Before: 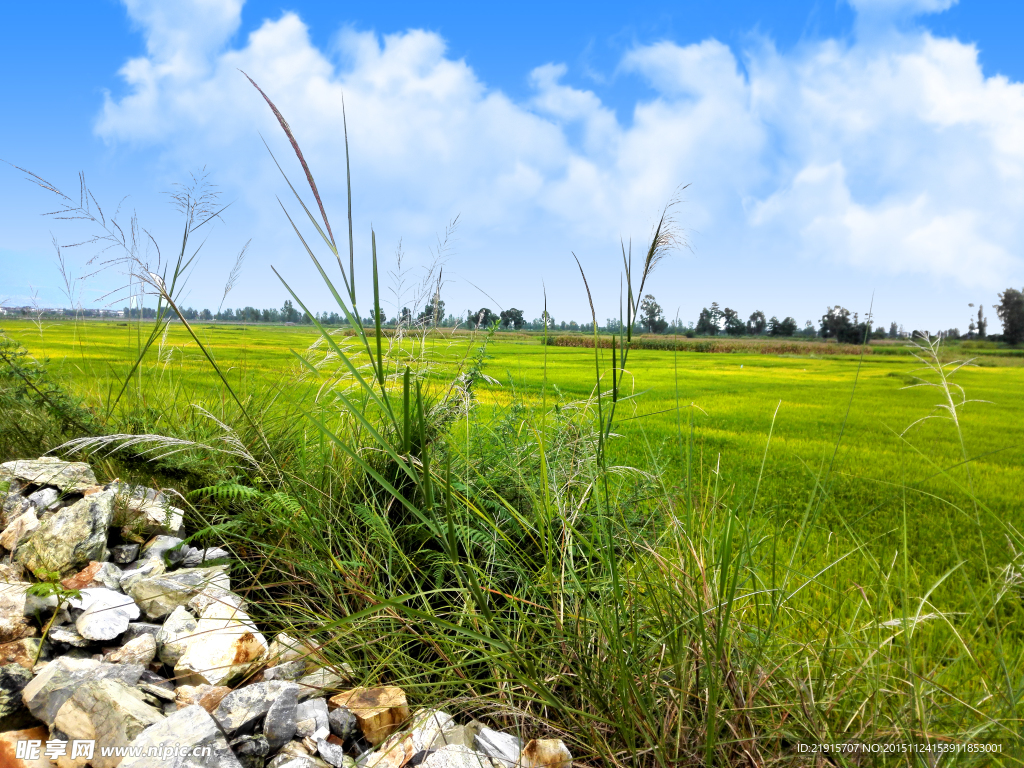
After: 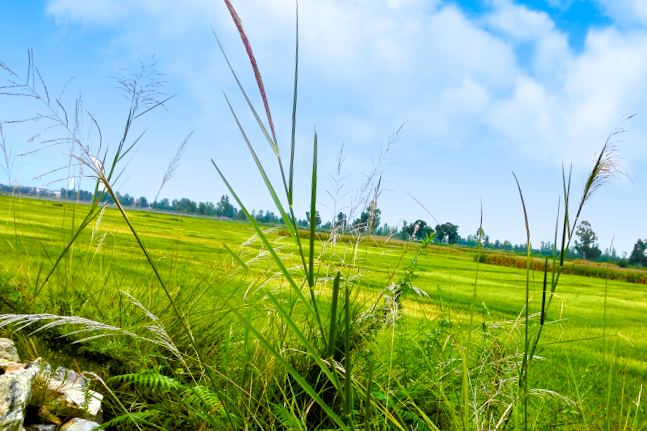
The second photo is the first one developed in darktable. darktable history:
crop and rotate: angle -4.99°, left 2.122%, top 6.945%, right 27.566%, bottom 30.519%
color balance rgb: perceptual saturation grading › global saturation 24.74%, perceptual saturation grading › highlights -51.22%, perceptual saturation grading › mid-tones 19.16%, perceptual saturation grading › shadows 60.98%, global vibrance 50%
